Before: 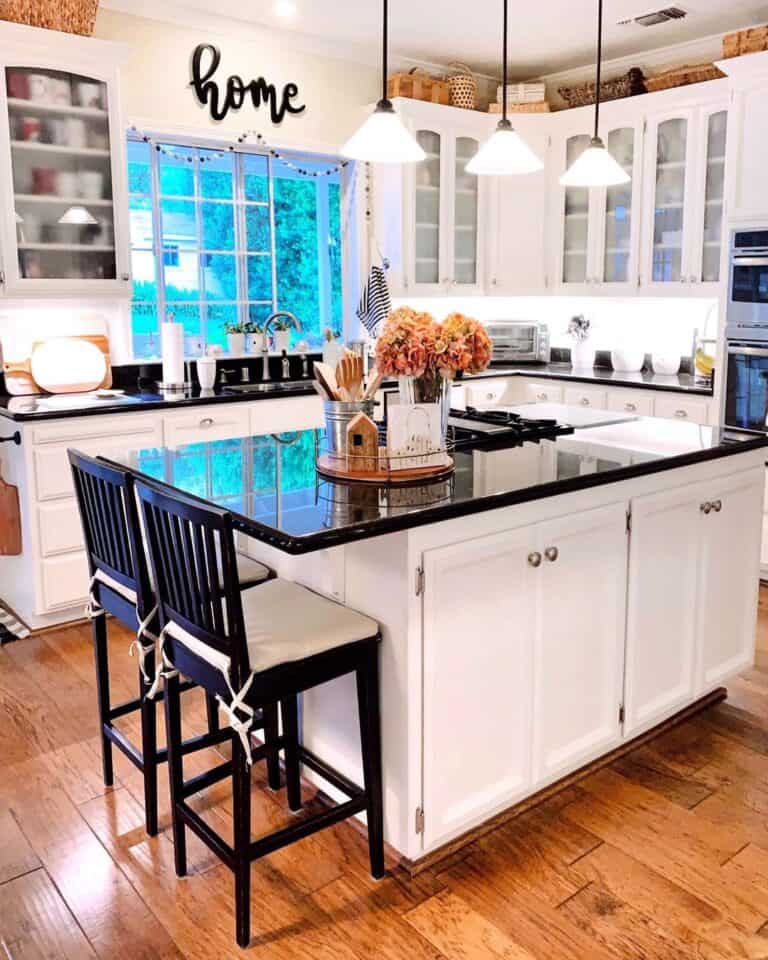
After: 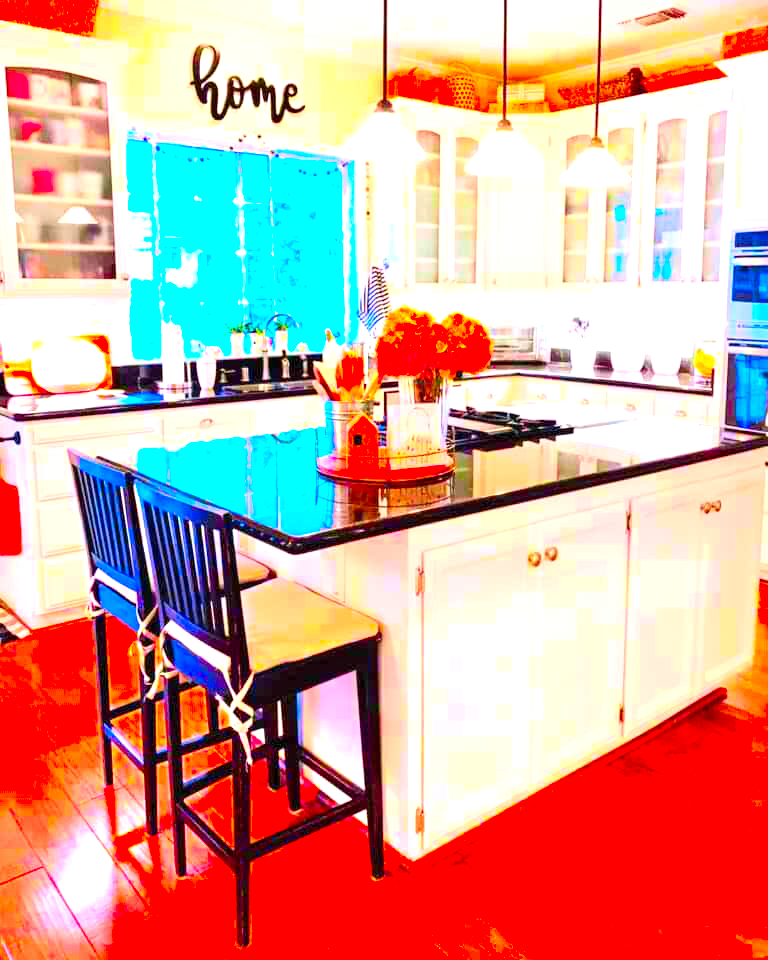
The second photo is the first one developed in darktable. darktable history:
contrast brightness saturation: contrast 0.065, brightness 0.177, saturation 0.414
exposure: black level correction 0, exposure 0.928 EV, compensate exposure bias true, compensate highlight preservation false
color correction: highlights b* -0.032, saturation 2.99
